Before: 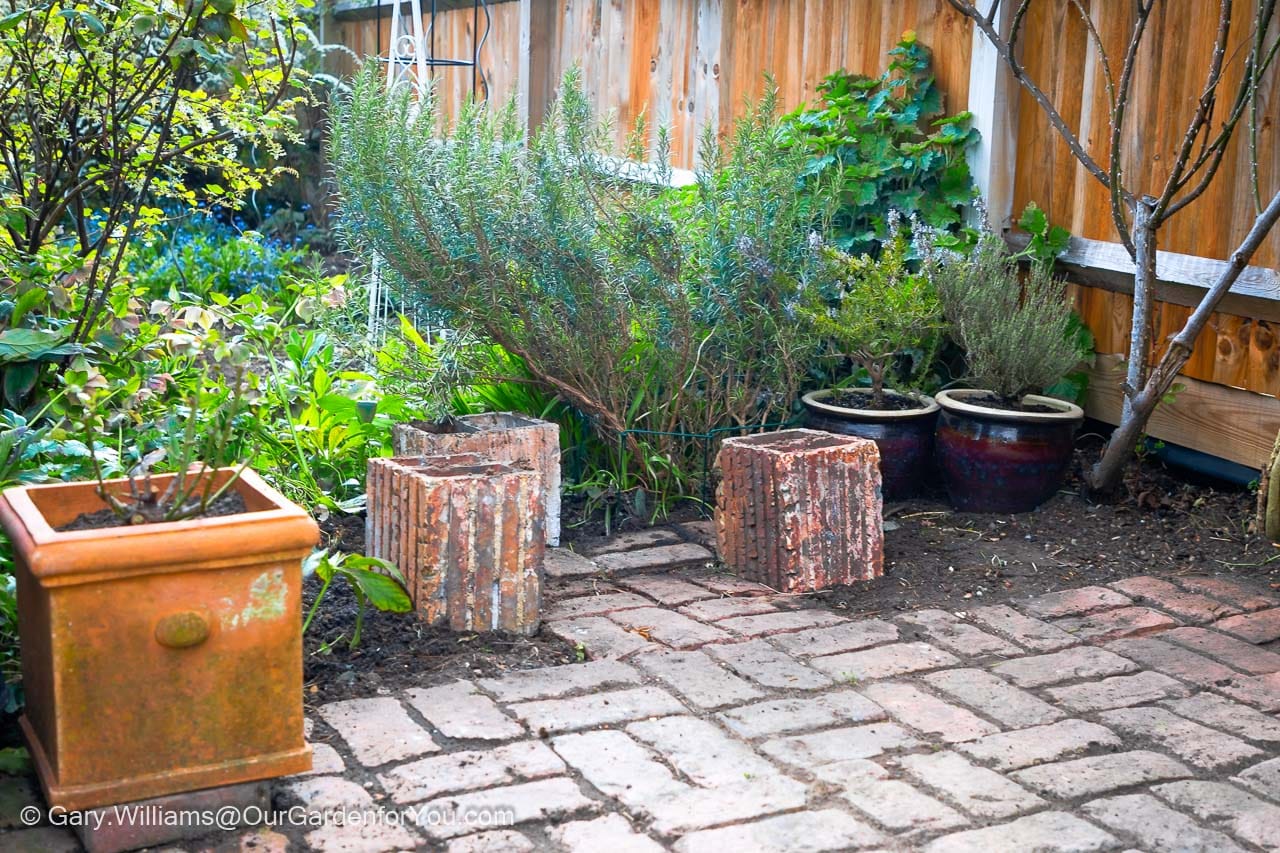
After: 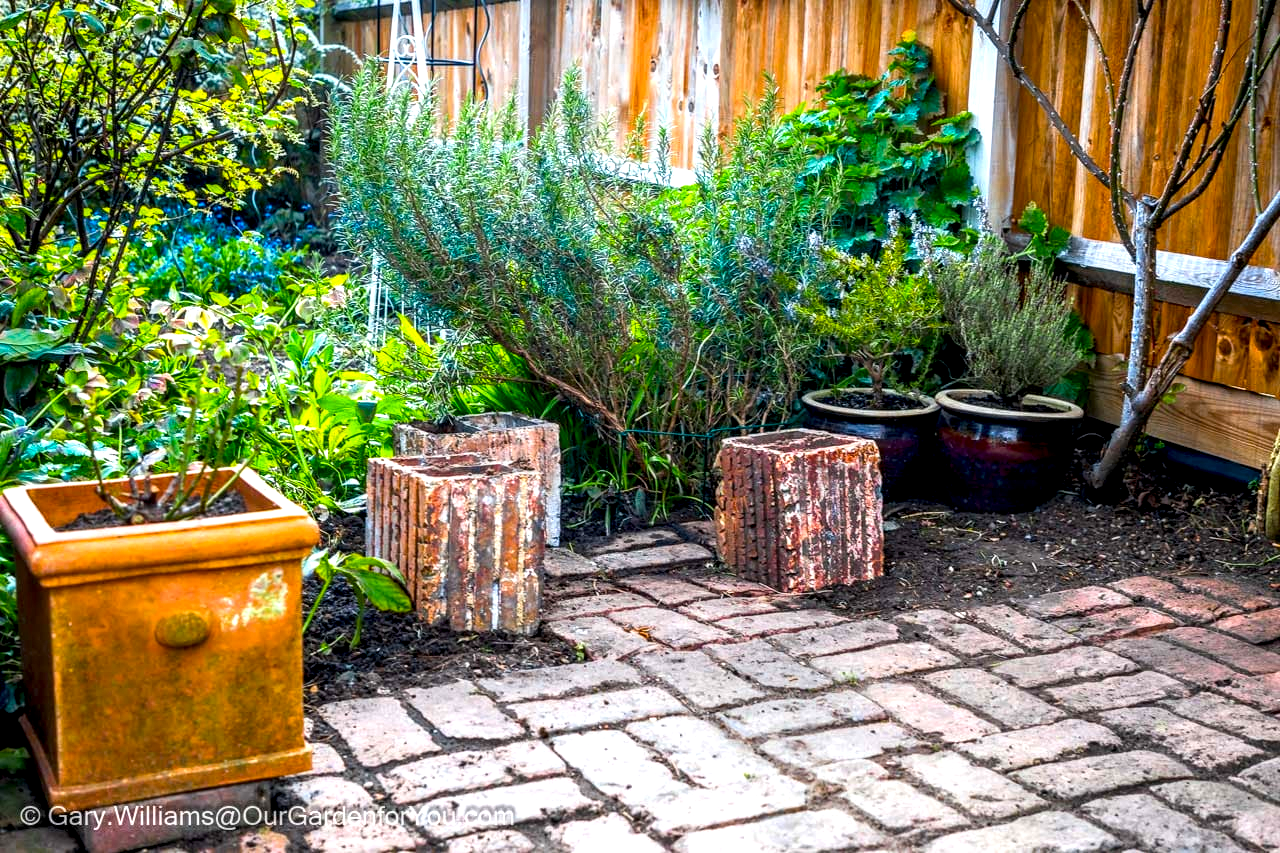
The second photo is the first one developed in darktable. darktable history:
local contrast: highlights 19%, detail 186%
color balance rgb: linear chroma grading › global chroma 15%, perceptual saturation grading › global saturation 30%
